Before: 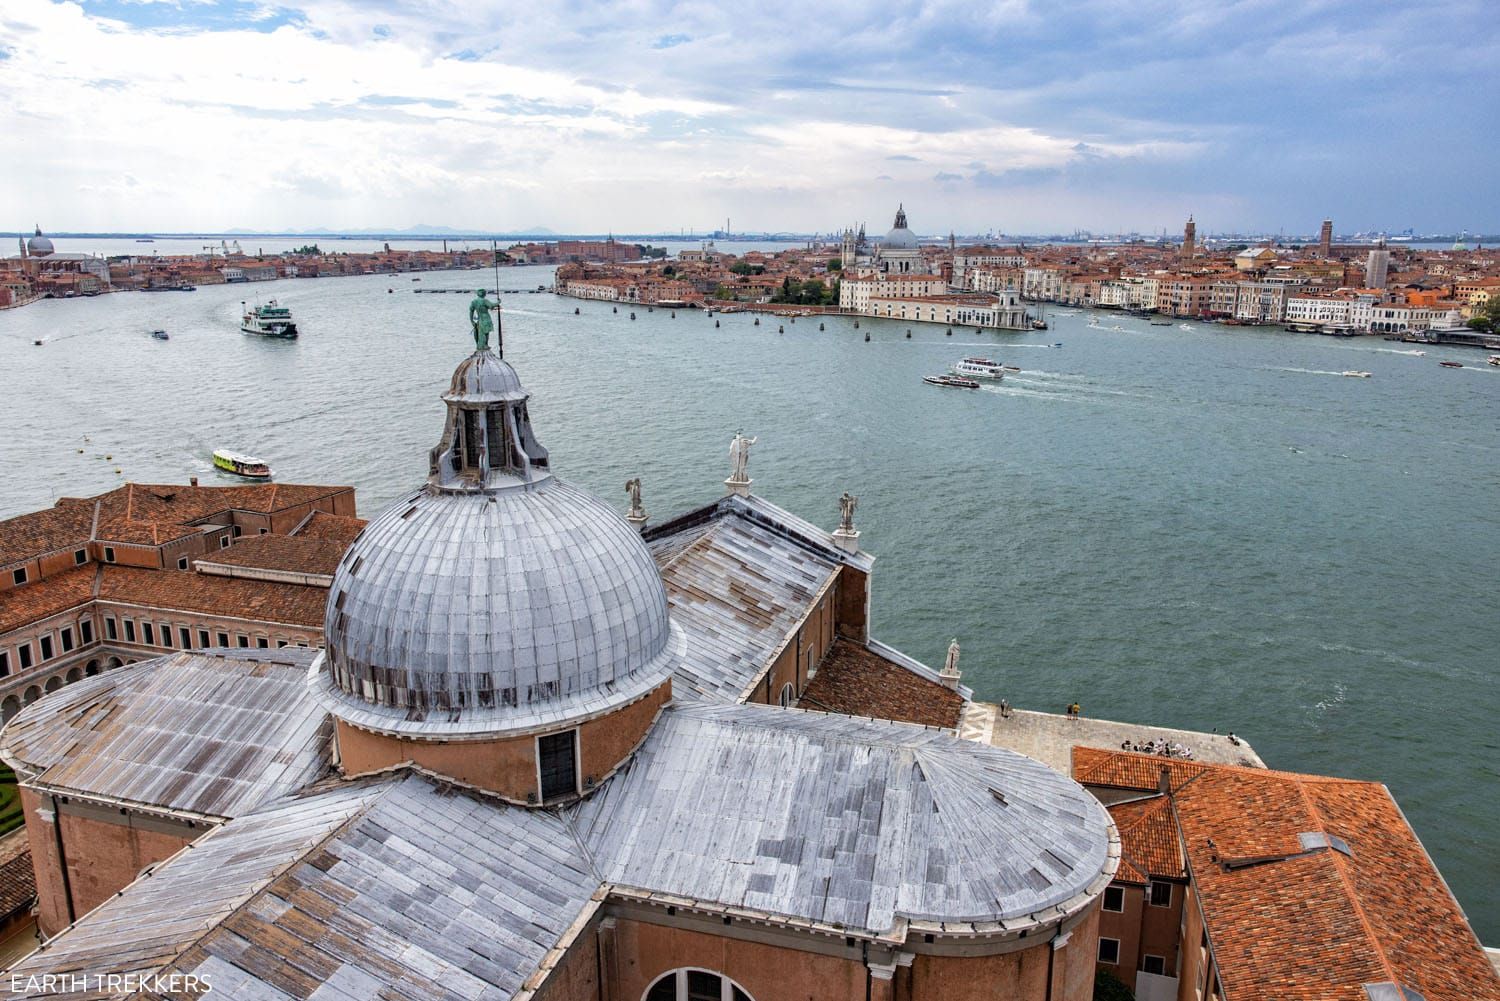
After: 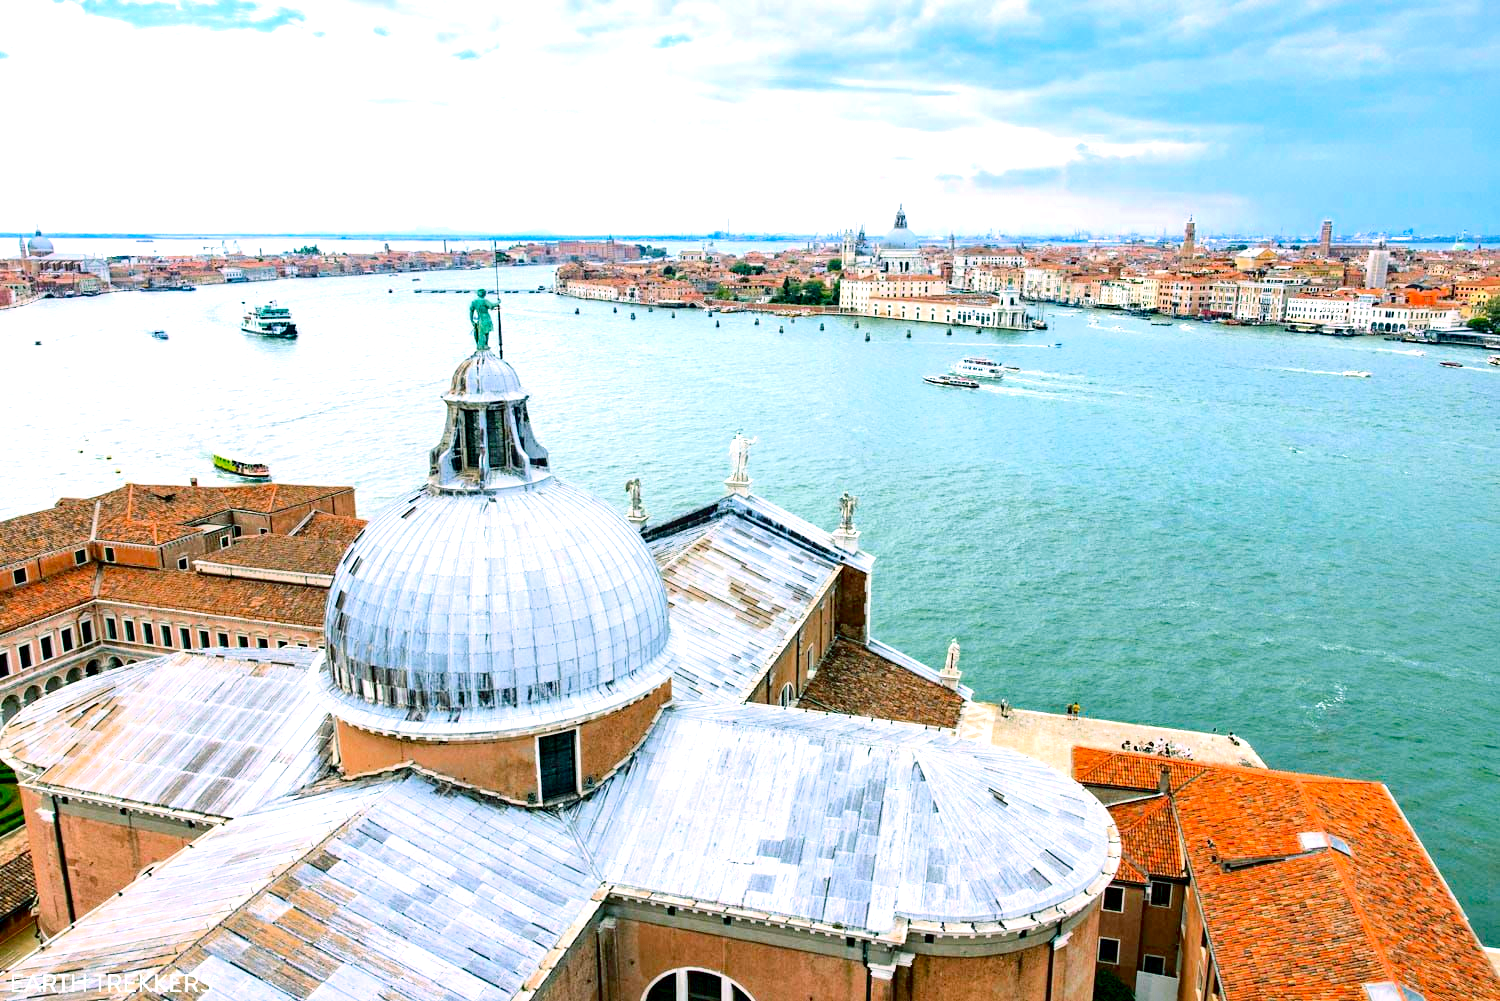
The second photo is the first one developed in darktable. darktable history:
color zones: curves: ch0 [(0, 0.425) (0.143, 0.422) (0.286, 0.42) (0.429, 0.419) (0.571, 0.419) (0.714, 0.42) (0.857, 0.422) (1, 0.425)]; ch1 [(0, 0.666) (0.143, 0.669) (0.286, 0.671) (0.429, 0.67) (0.571, 0.67) (0.714, 0.67) (0.857, 0.67) (1, 0.666)], mix 42.5%
exposure: black level correction 0.001, exposure 1.304 EV, compensate highlight preservation false
color balance rgb: power › chroma 2.143%, power › hue 164.28°, perceptual saturation grading › global saturation -0.075%
tone curve: curves: ch0 [(0, 0) (0.003, 0.004) (0.011, 0.006) (0.025, 0.011) (0.044, 0.017) (0.069, 0.029) (0.1, 0.047) (0.136, 0.07) (0.177, 0.121) (0.224, 0.182) (0.277, 0.257) (0.335, 0.342) (0.399, 0.432) (0.468, 0.526) (0.543, 0.621) (0.623, 0.711) (0.709, 0.792) (0.801, 0.87) (0.898, 0.951) (1, 1)], color space Lab, independent channels, preserve colors none
